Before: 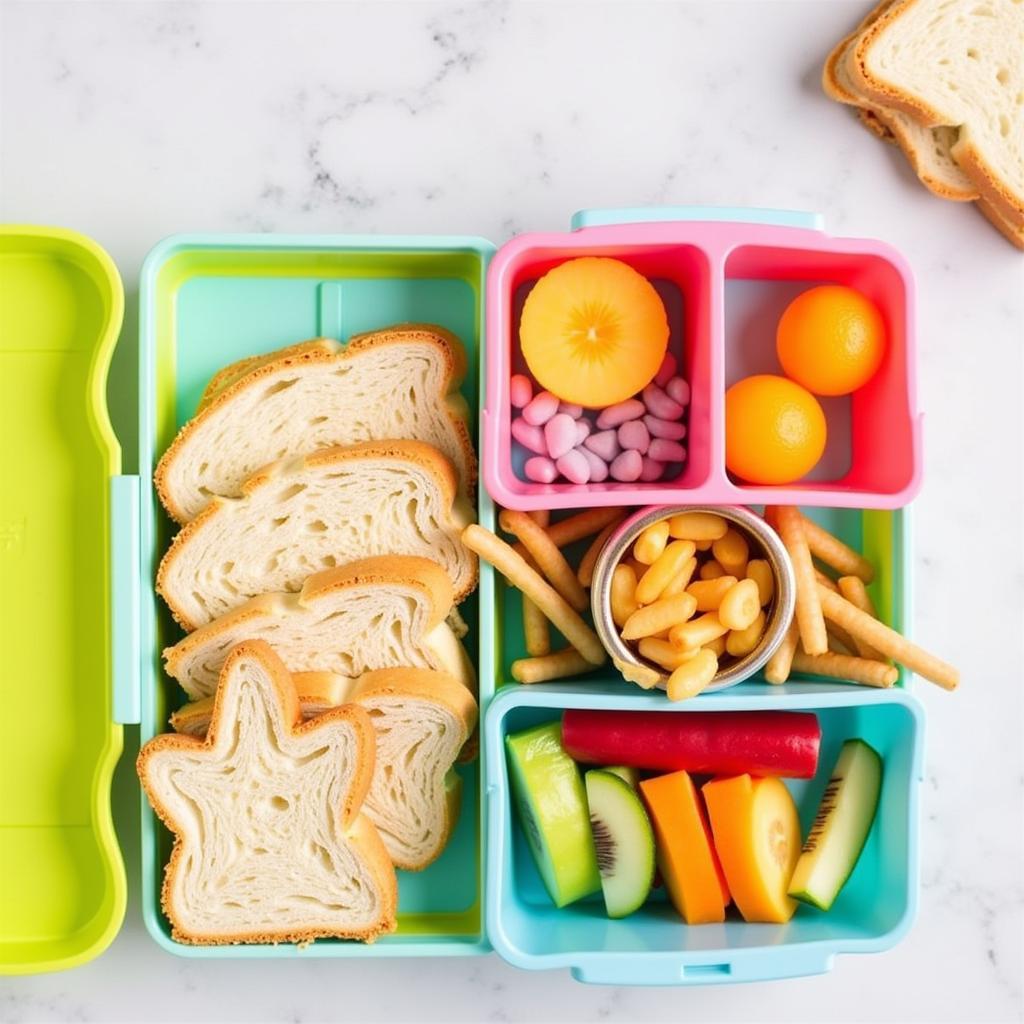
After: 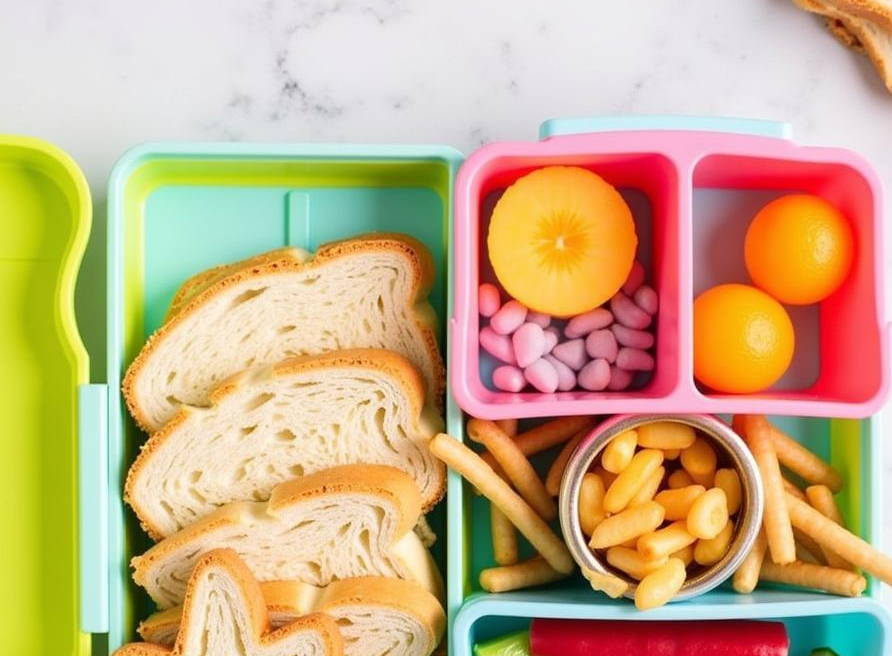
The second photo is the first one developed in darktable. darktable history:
crop: left 3.127%, top 8.957%, right 9.674%, bottom 26.886%
